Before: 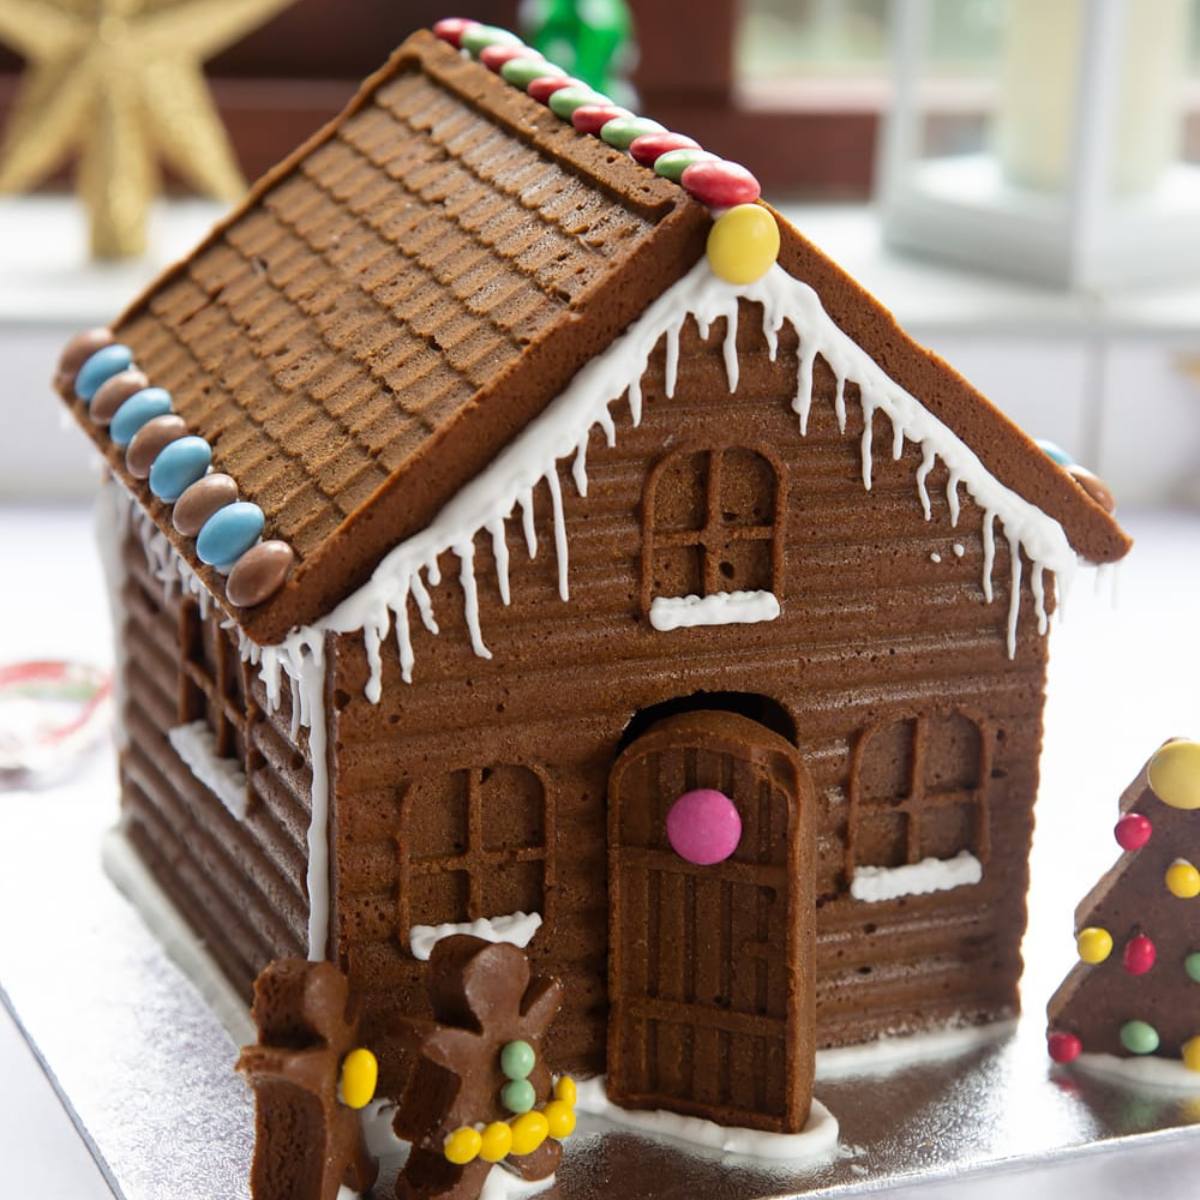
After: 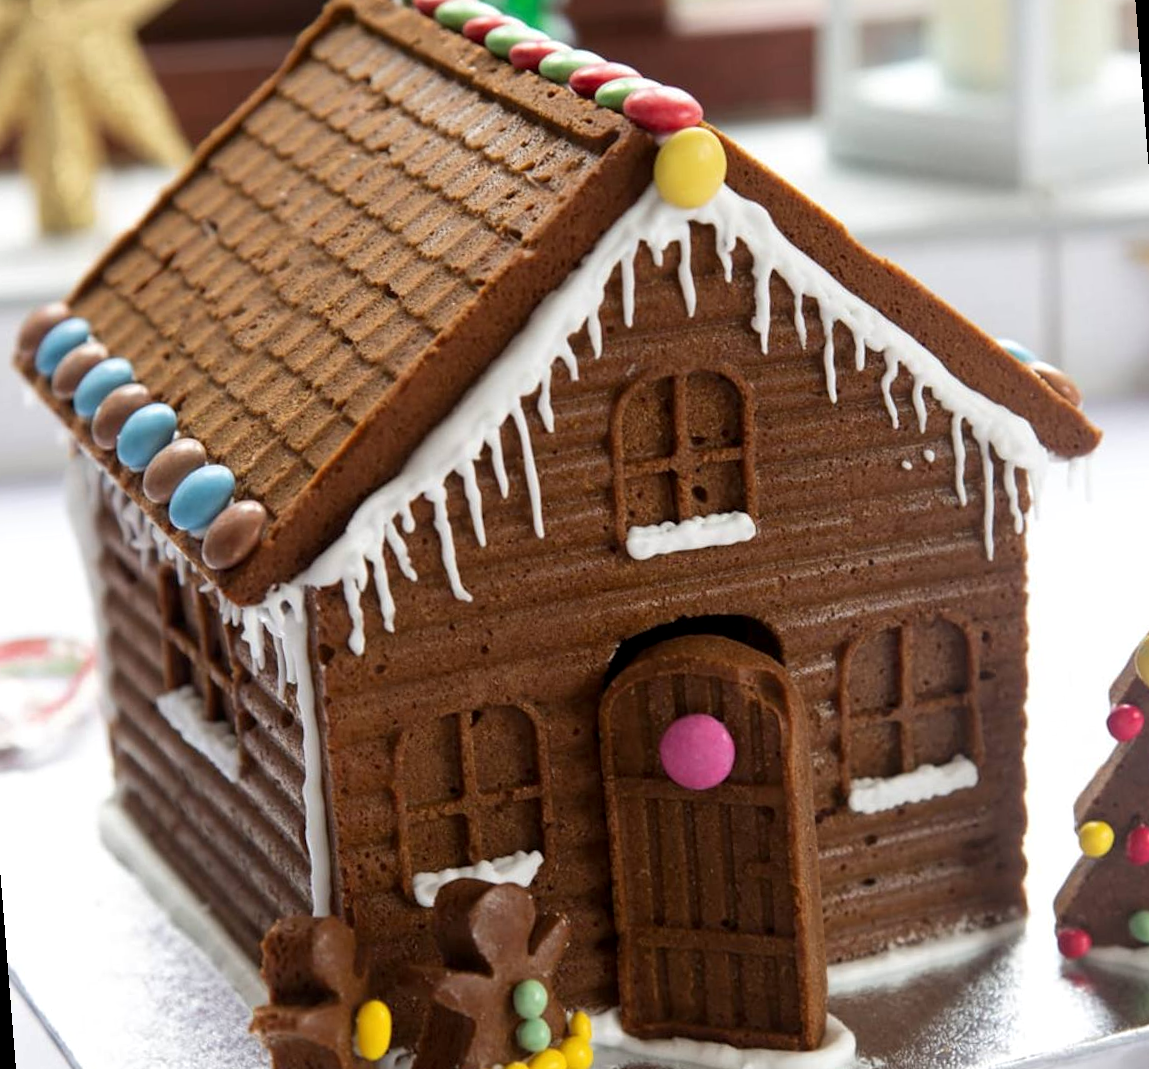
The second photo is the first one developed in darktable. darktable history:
local contrast: highlights 100%, shadows 100%, detail 120%, midtone range 0.2
rotate and perspective: rotation -4.57°, crop left 0.054, crop right 0.944, crop top 0.087, crop bottom 0.914
